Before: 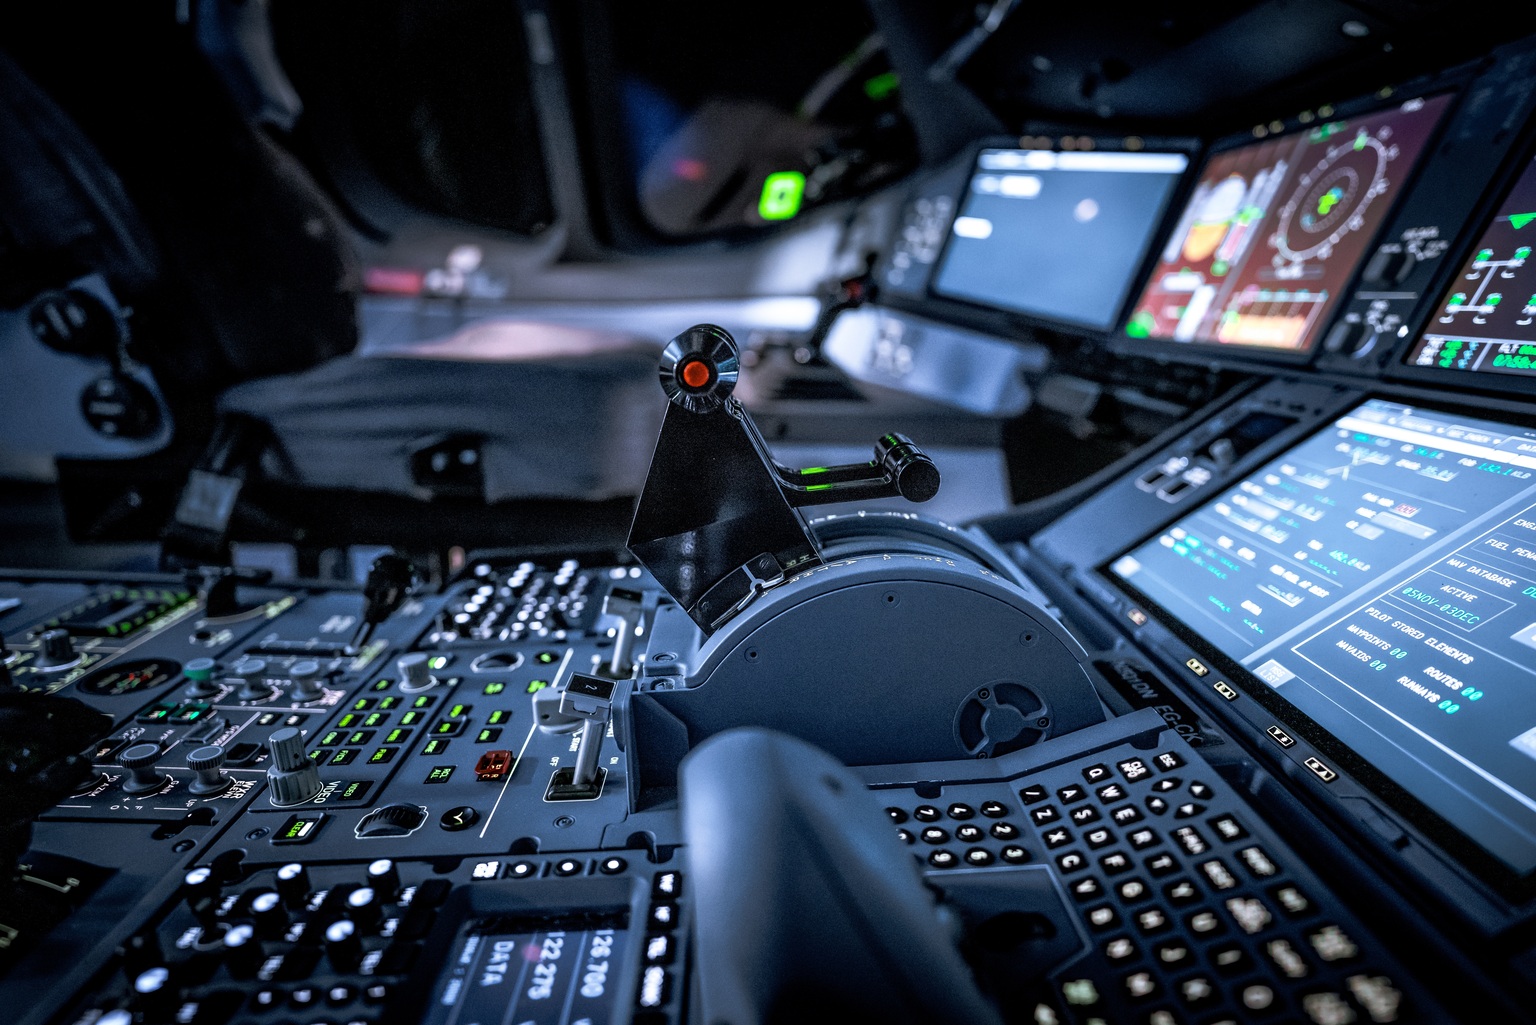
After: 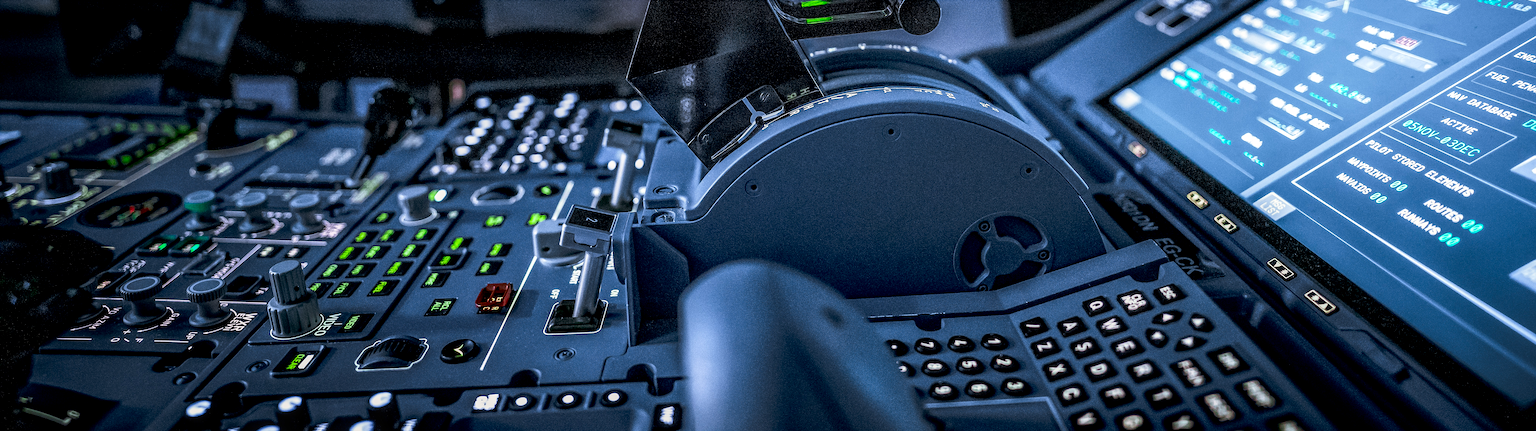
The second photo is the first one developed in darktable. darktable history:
crop: top 45.627%, bottom 12.259%
local contrast: on, module defaults
color correction: highlights a* 0.57, highlights b* 2.81, saturation 1.06
contrast brightness saturation: contrast 0.069, brightness -0.141, saturation 0.117
sharpen: on, module defaults
